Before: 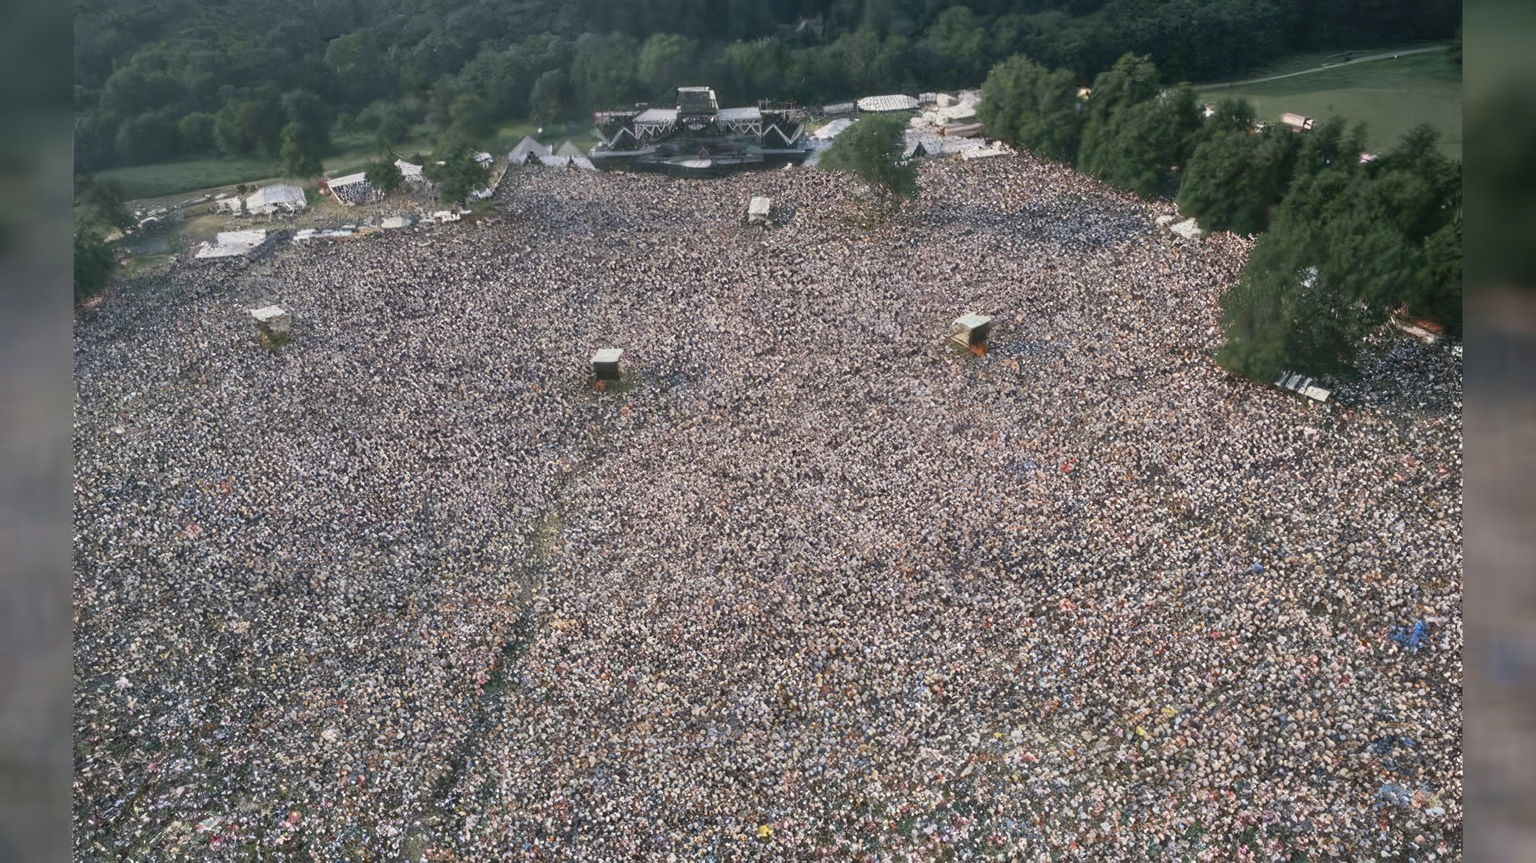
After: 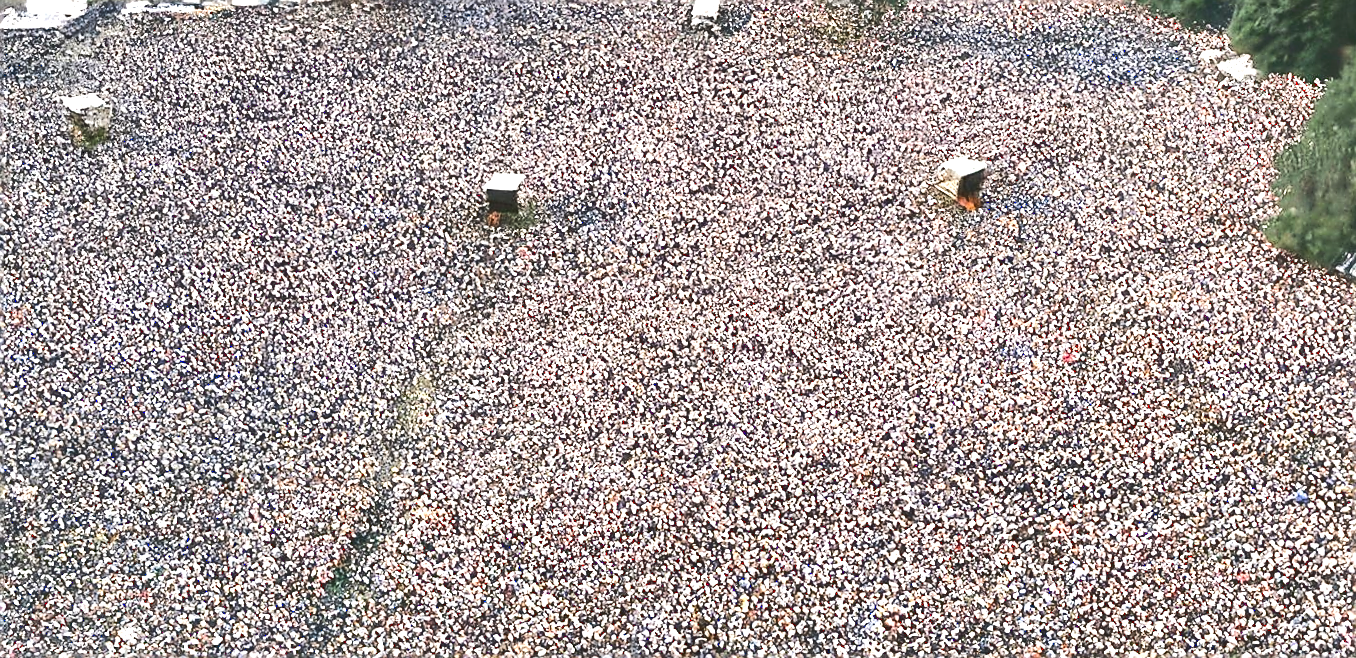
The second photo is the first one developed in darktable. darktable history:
sharpen: radius 1.392, amount 1.246, threshold 0.82
shadows and highlights: radius 173.49, shadows 27.61, white point adjustment 3.12, highlights -68.34, soften with gaussian
exposure: black level correction 0, exposure 1.105 EV, compensate highlight preservation false
crop and rotate: angle -3.51°, left 9.762%, top 20.444%, right 12.138%, bottom 12.056%
tone curve: curves: ch0 [(0, 0) (0.003, 0.195) (0.011, 0.196) (0.025, 0.196) (0.044, 0.196) (0.069, 0.196) (0.1, 0.196) (0.136, 0.197) (0.177, 0.207) (0.224, 0.224) (0.277, 0.268) (0.335, 0.336) (0.399, 0.424) (0.468, 0.533) (0.543, 0.632) (0.623, 0.715) (0.709, 0.789) (0.801, 0.85) (0.898, 0.906) (1, 1)], color space Lab, linked channels, preserve colors none
